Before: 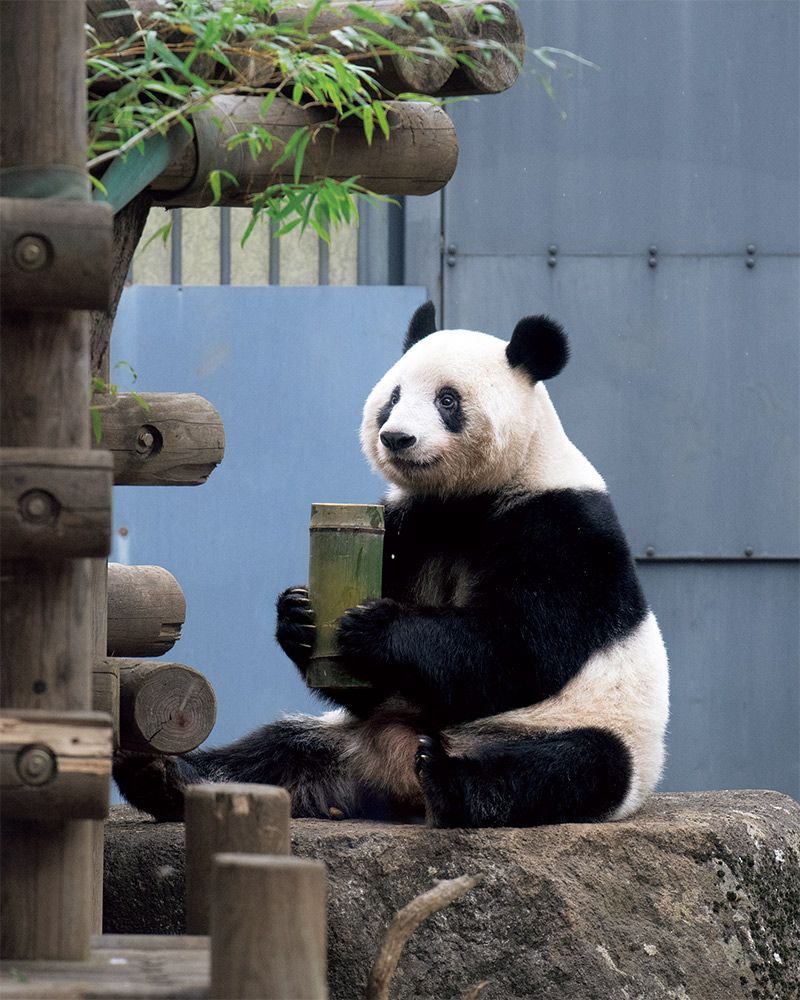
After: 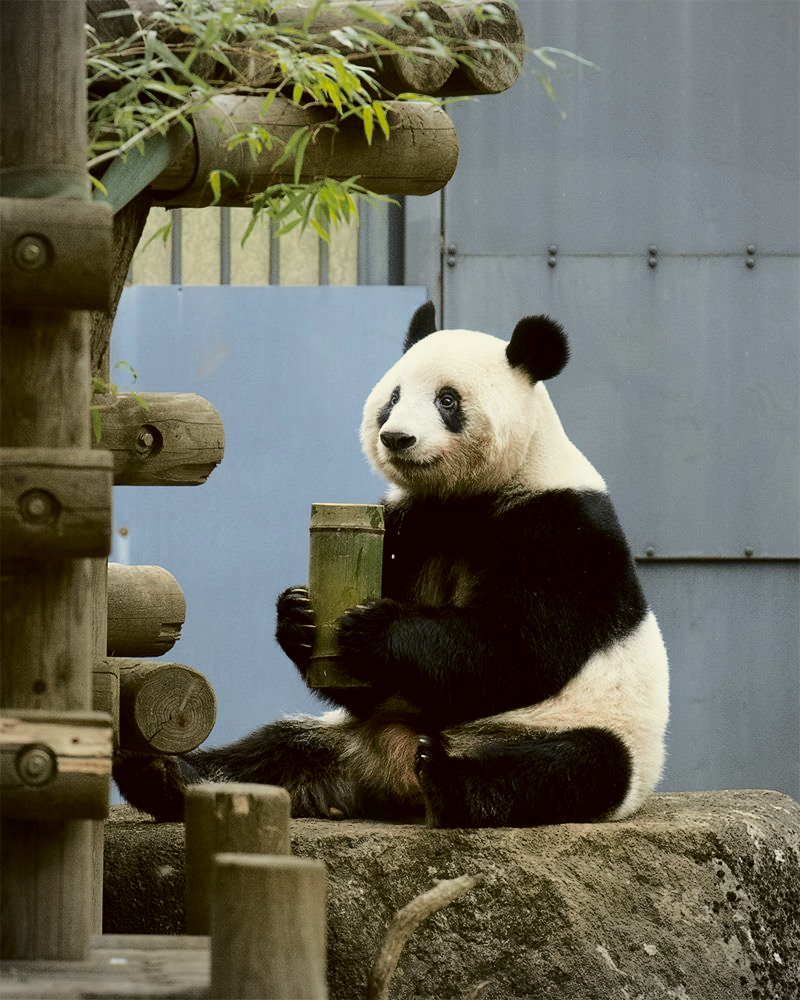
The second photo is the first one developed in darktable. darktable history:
color correction: highlights a* -1.43, highlights b* 10.12, shadows a* 0.395, shadows b* 19.35
tone curve: curves: ch0 [(0, 0) (0.23, 0.205) (0.486, 0.52) (0.822, 0.825) (0.994, 0.955)]; ch1 [(0, 0) (0.226, 0.261) (0.379, 0.442) (0.469, 0.472) (0.495, 0.495) (0.514, 0.504) (0.561, 0.568) (0.59, 0.612) (1, 1)]; ch2 [(0, 0) (0.269, 0.299) (0.459, 0.441) (0.498, 0.499) (0.523, 0.52) (0.586, 0.569) (0.635, 0.617) (0.659, 0.681) (0.718, 0.764) (1, 1)], color space Lab, independent channels, preserve colors none
vignetting: brightness -0.167
